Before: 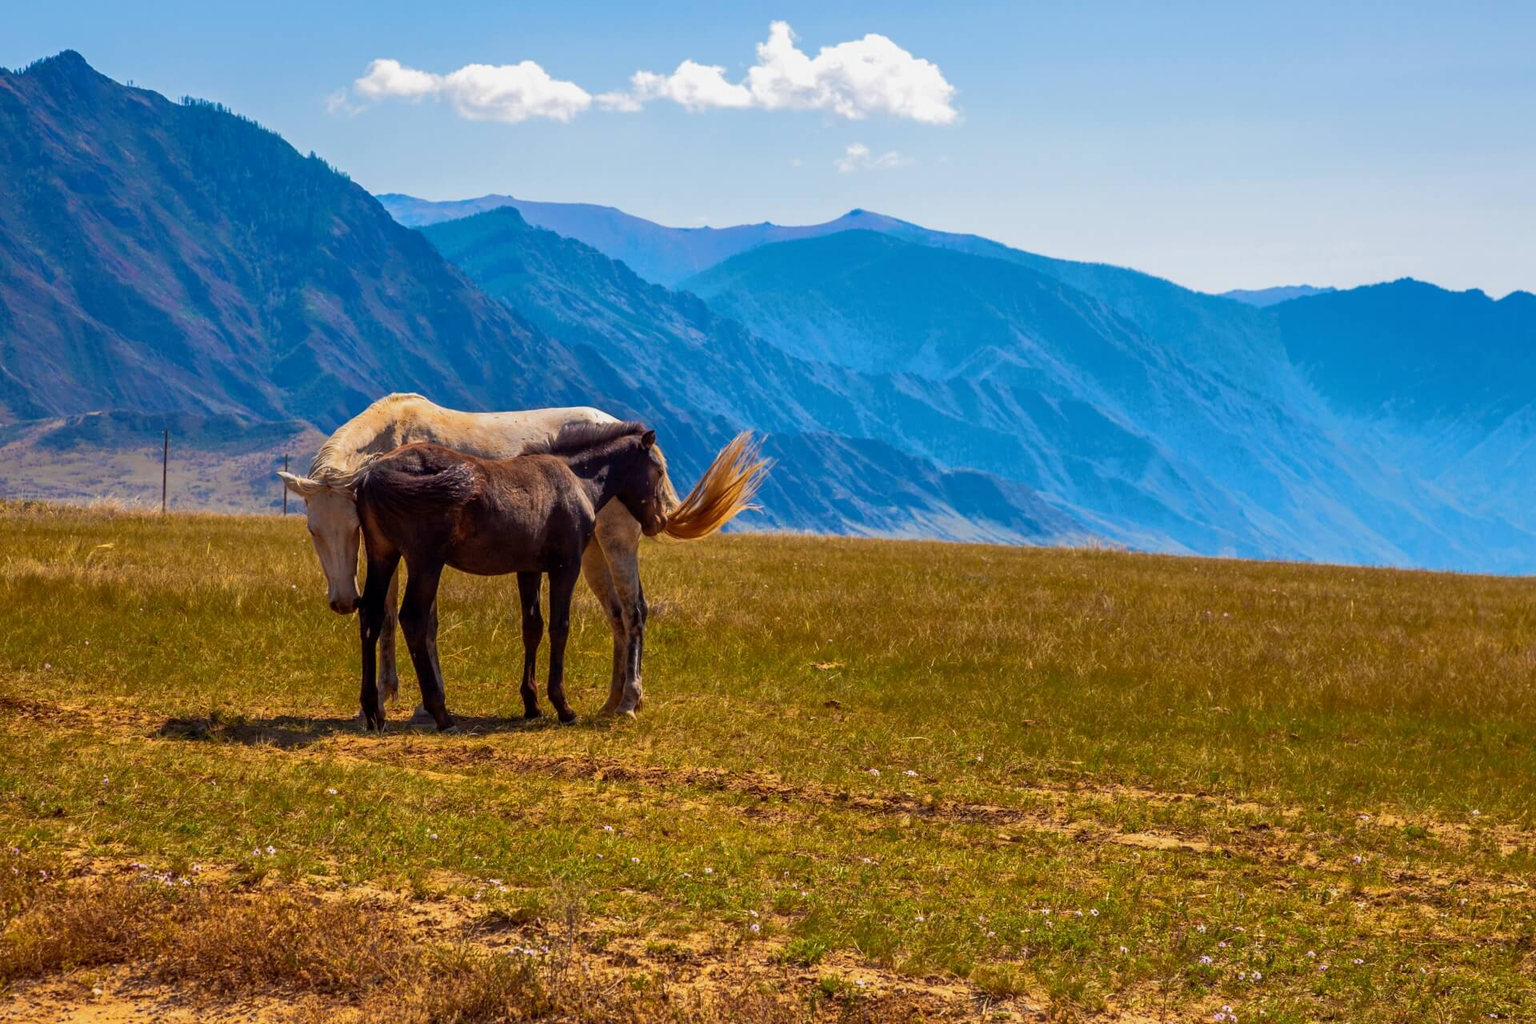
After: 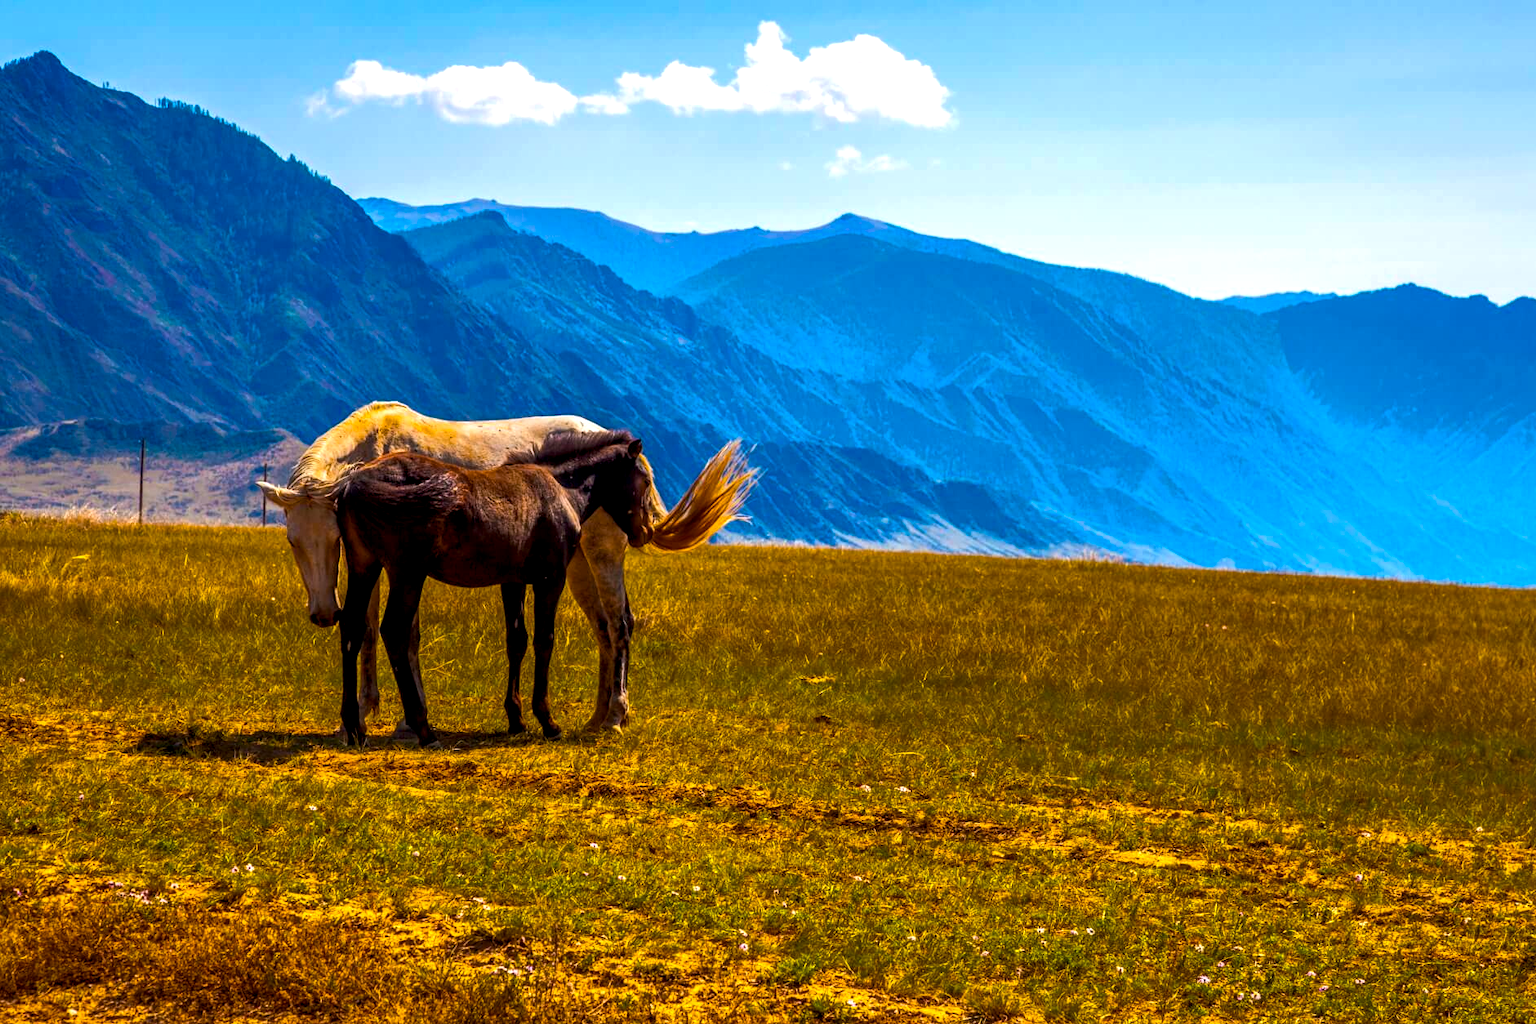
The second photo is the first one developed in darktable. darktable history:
crop: left 1.743%, right 0.268%, bottom 2.011%
color balance rgb: linear chroma grading › global chroma 9%, perceptual saturation grading › global saturation 36%, perceptual brilliance grading › global brilliance 15%, perceptual brilliance grading › shadows -35%, global vibrance 15%
color balance: mode lift, gamma, gain (sRGB), lift [1, 0.99, 1.01, 0.992], gamma [1, 1.037, 0.974, 0.963]
local contrast: detail 130%
